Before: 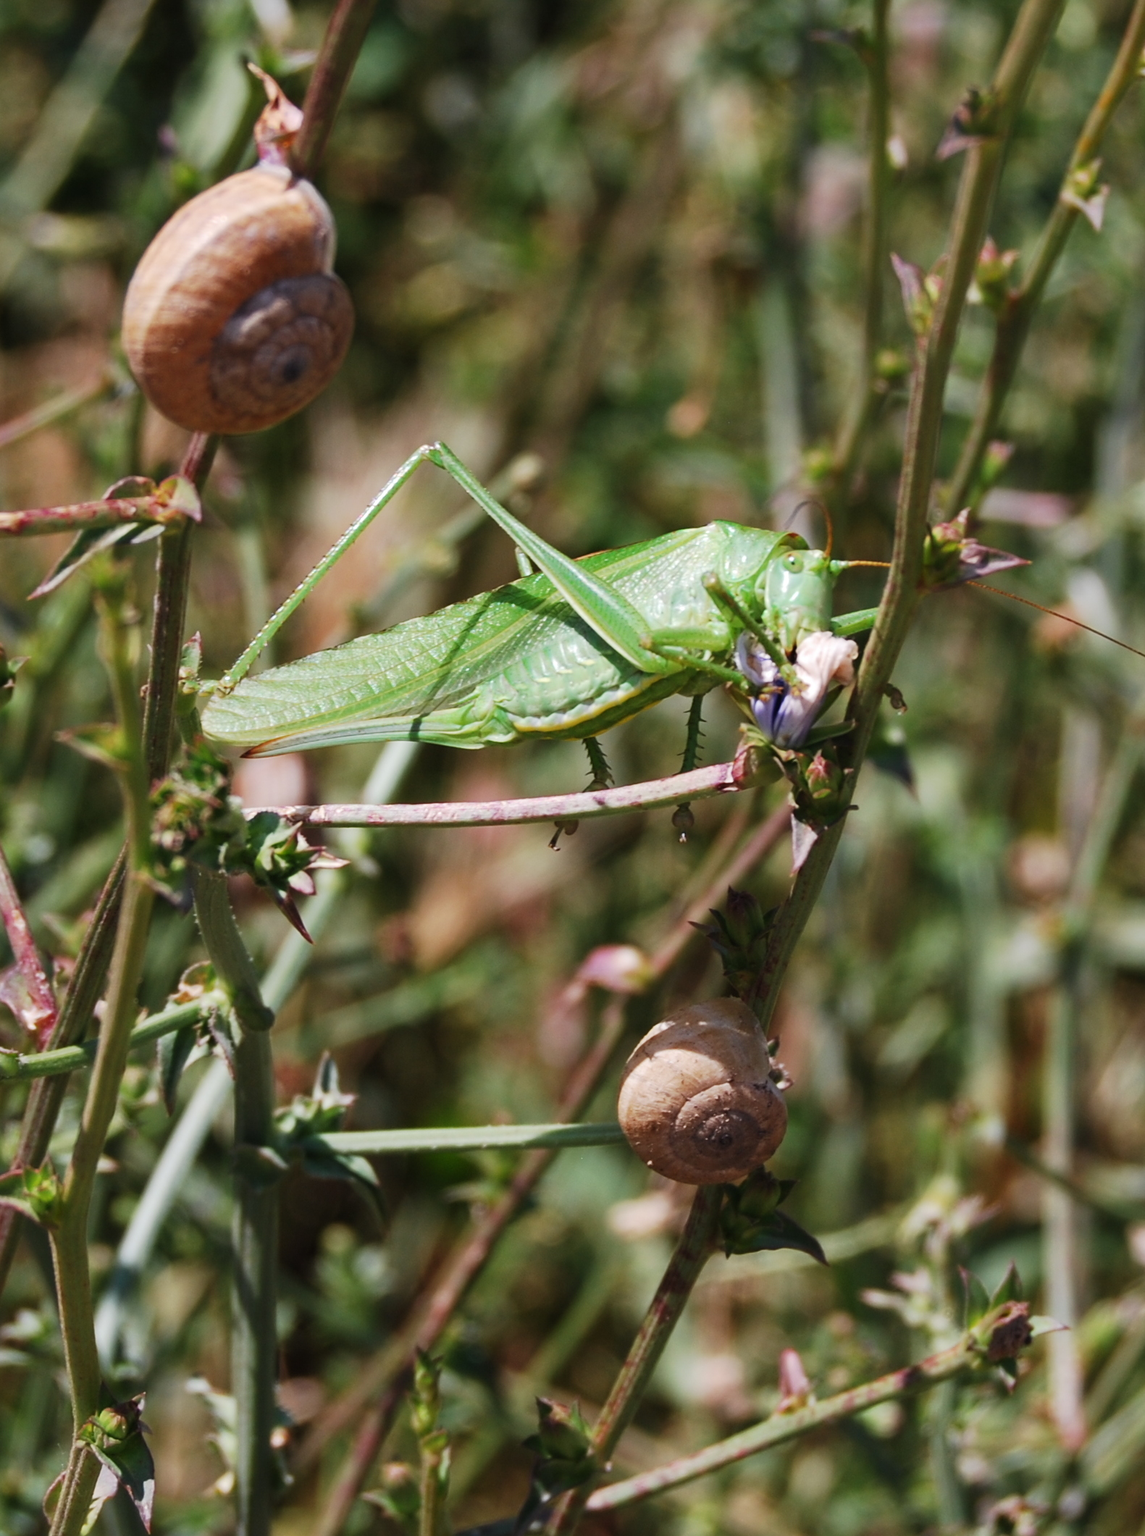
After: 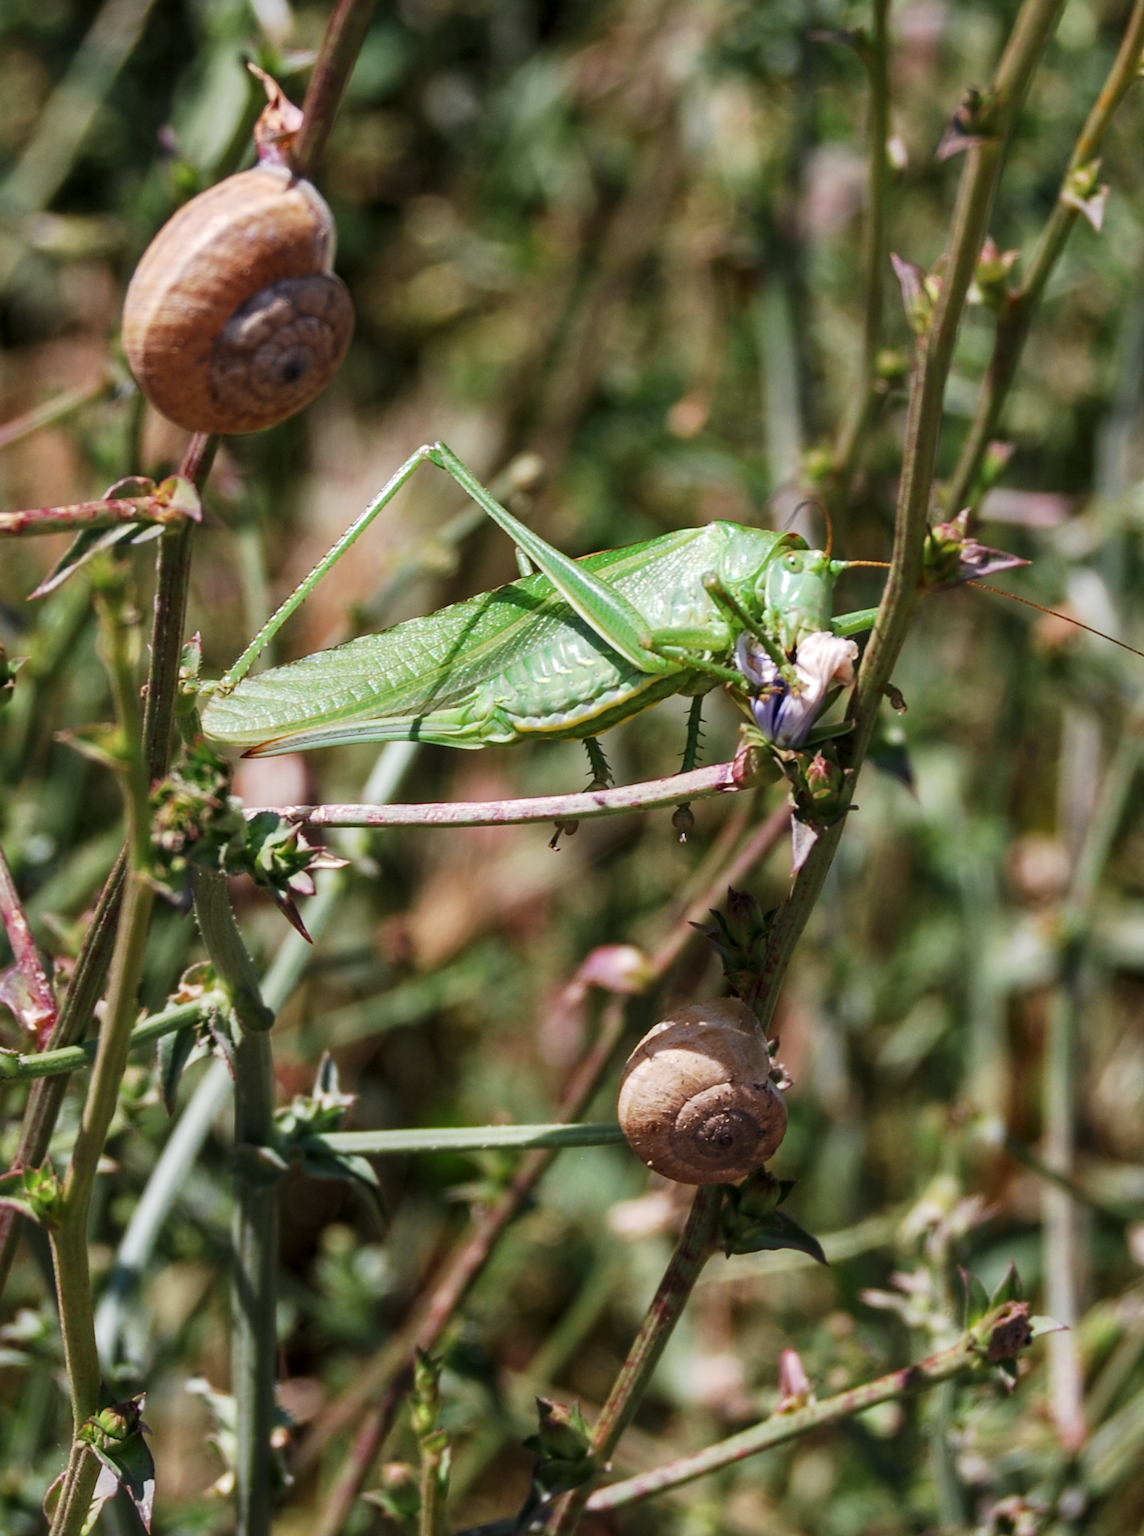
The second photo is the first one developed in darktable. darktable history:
shadows and highlights: shadows 24.82, highlights -48.06, soften with gaussian
local contrast: on, module defaults
